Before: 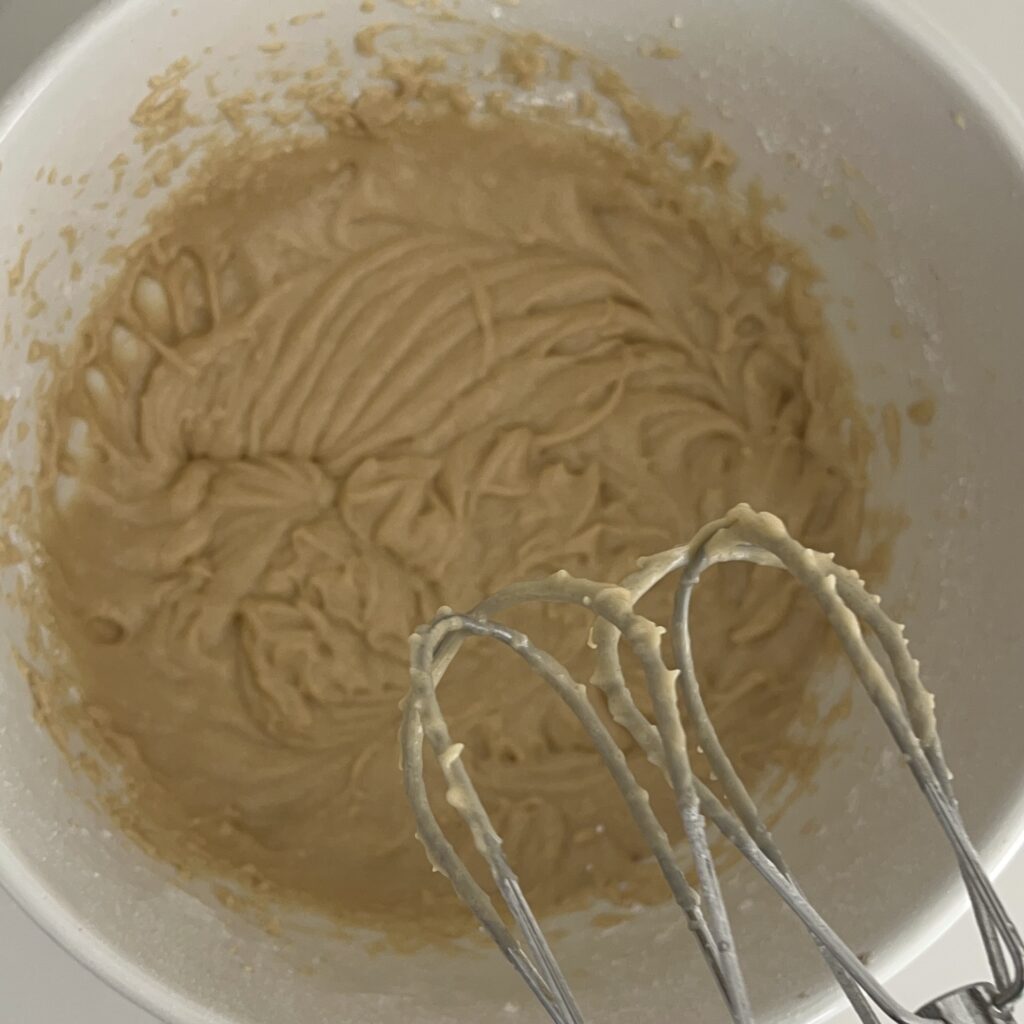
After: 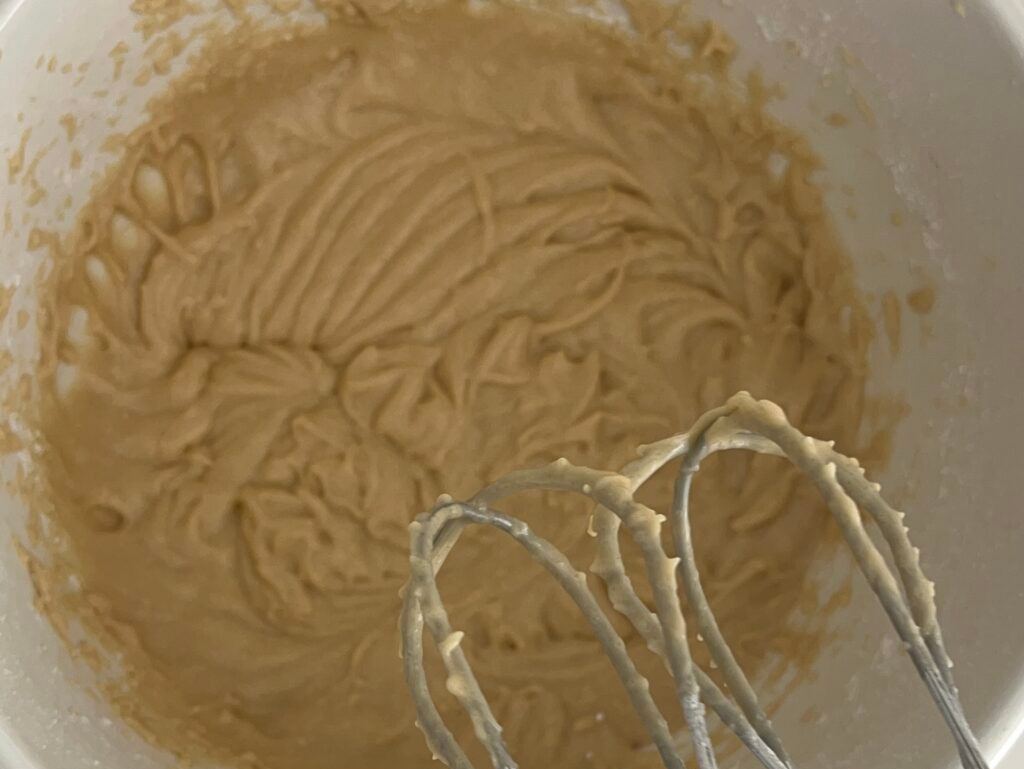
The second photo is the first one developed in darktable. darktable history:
crop: top 11.011%, bottom 13.87%
